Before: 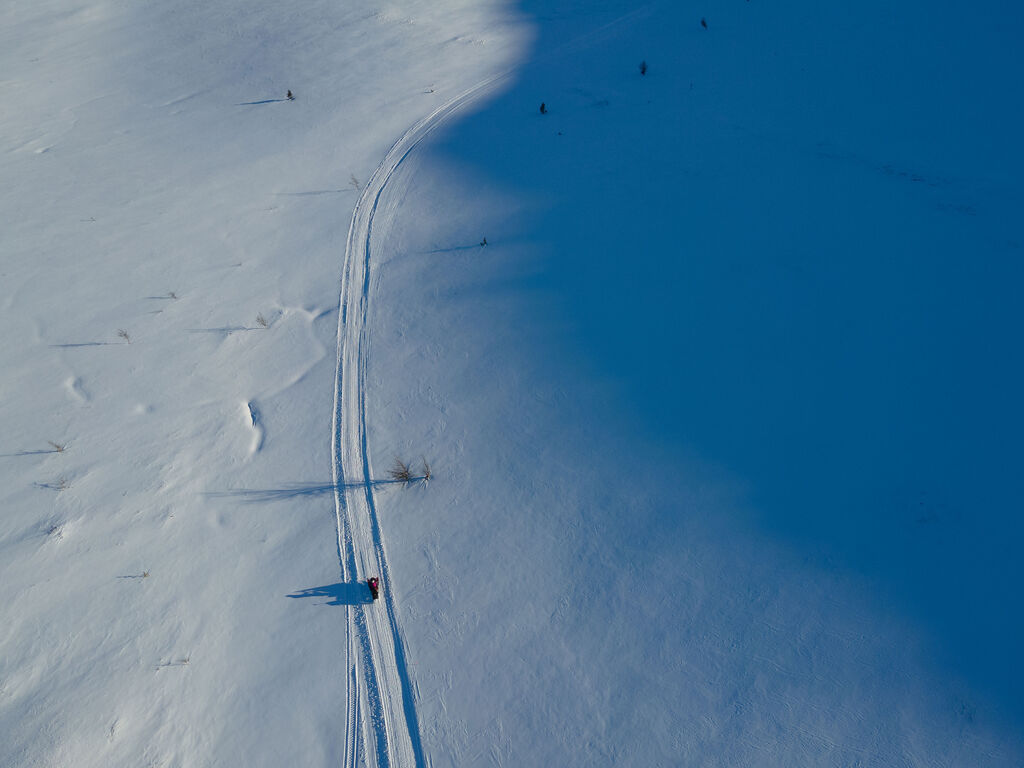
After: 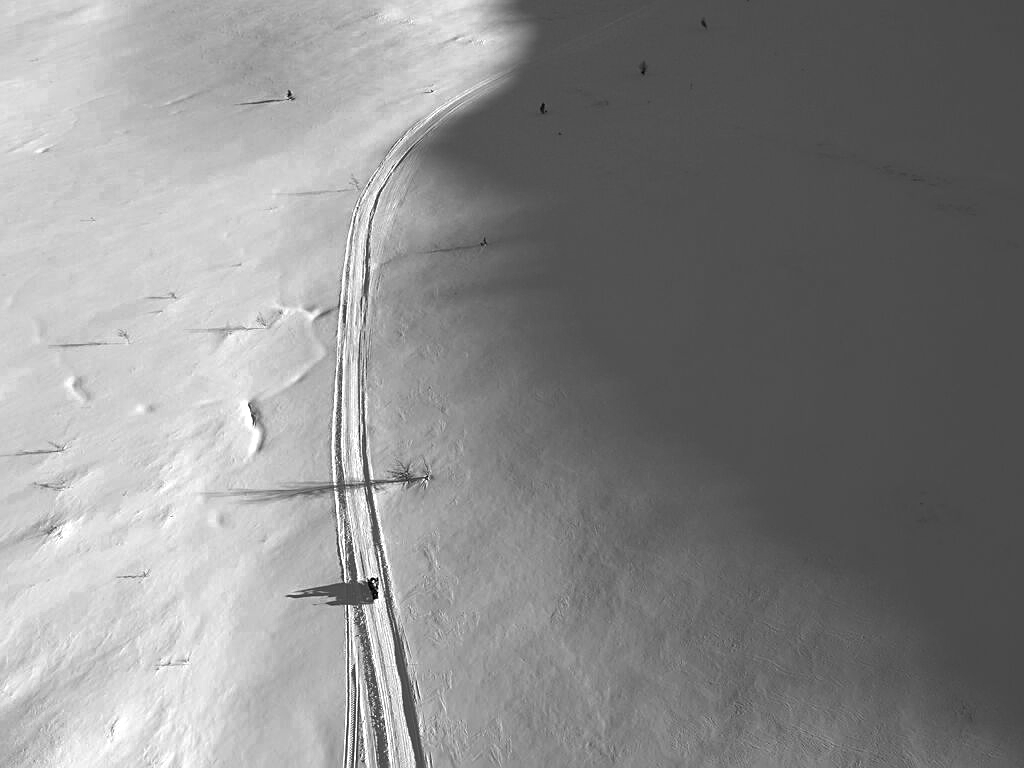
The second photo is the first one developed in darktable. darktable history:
color zones: curves: ch0 [(0.002, 0.593) (0.143, 0.417) (0.285, 0.541) (0.455, 0.289) (0.608, 0.327) (0.727, 0.283) (0.869, 0.571) (1, 0.603)]; ch1 [(0, 0) (0.143, 0) (0.286, 0) (0.429, 0) (0.571, 0) (0.714, 0) (0.857, 0)]
sharpen: on, module defaults
exposure: black level correction 0, exposure 1.104 EV, compensate highlight preservation false
